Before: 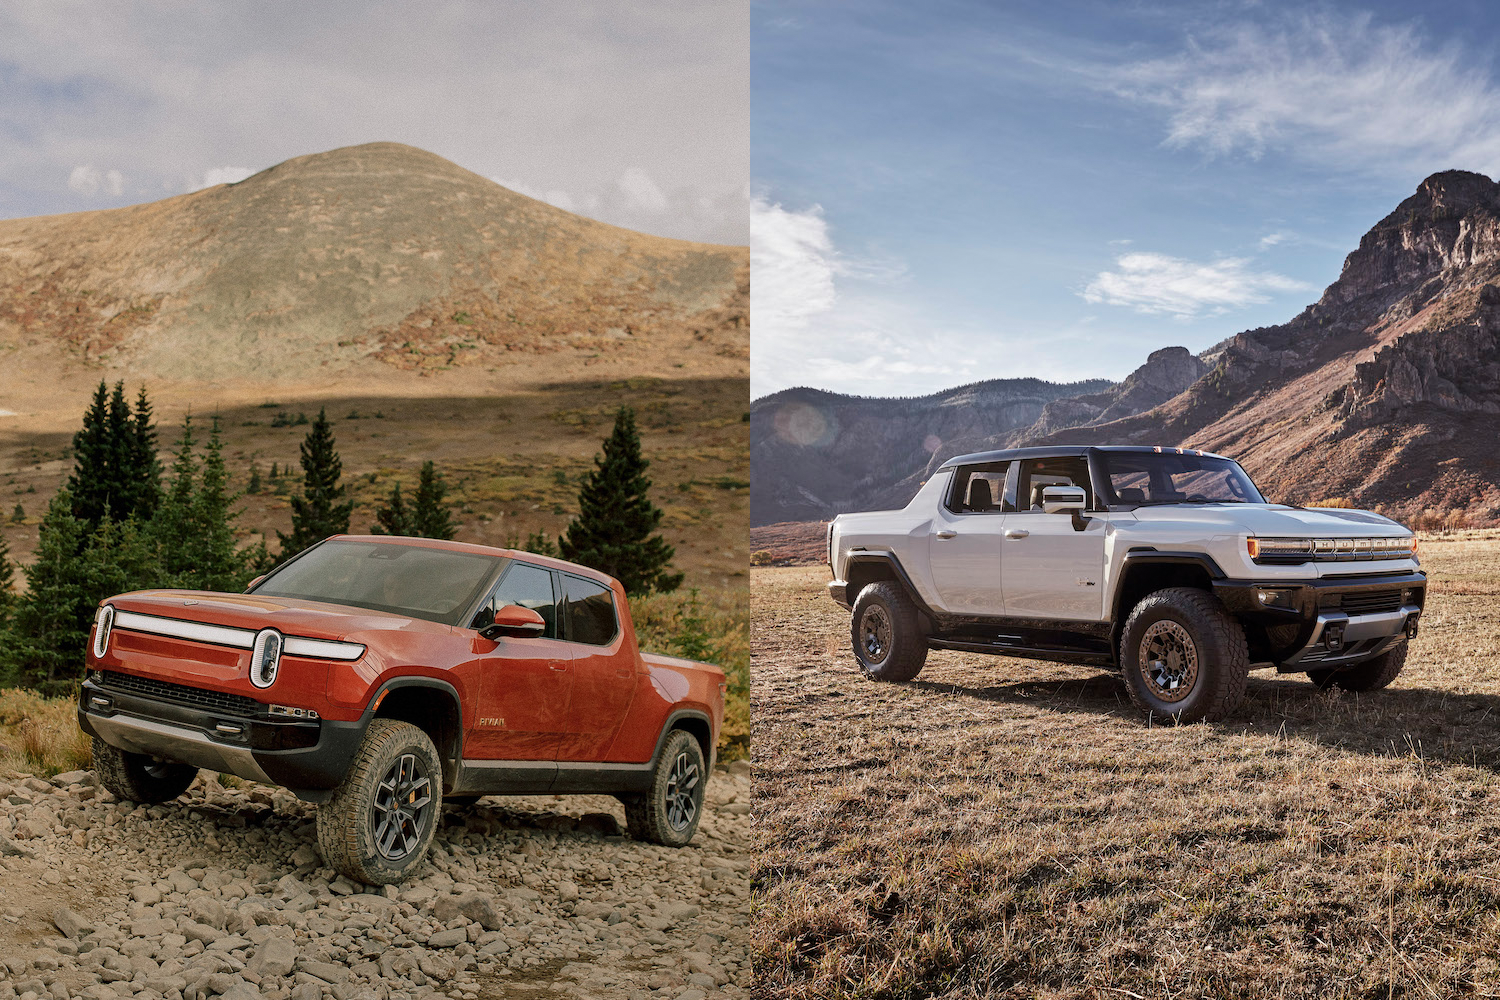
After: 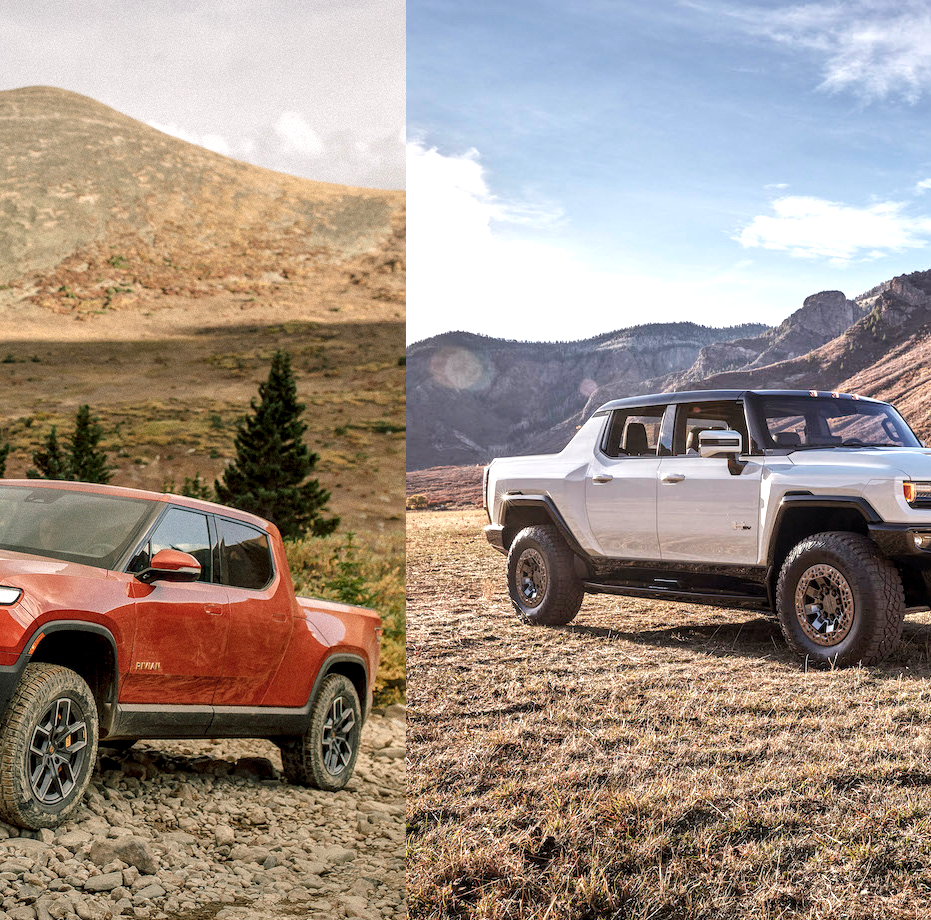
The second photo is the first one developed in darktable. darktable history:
exposure: exposure 0.605 EV, compensate exposure bias true, compensate highlight preservation false
local contrast: on, module defaults
crop and rotate: left 22.935%, top 5.639%, right 14.934%, bottom 2.346%
